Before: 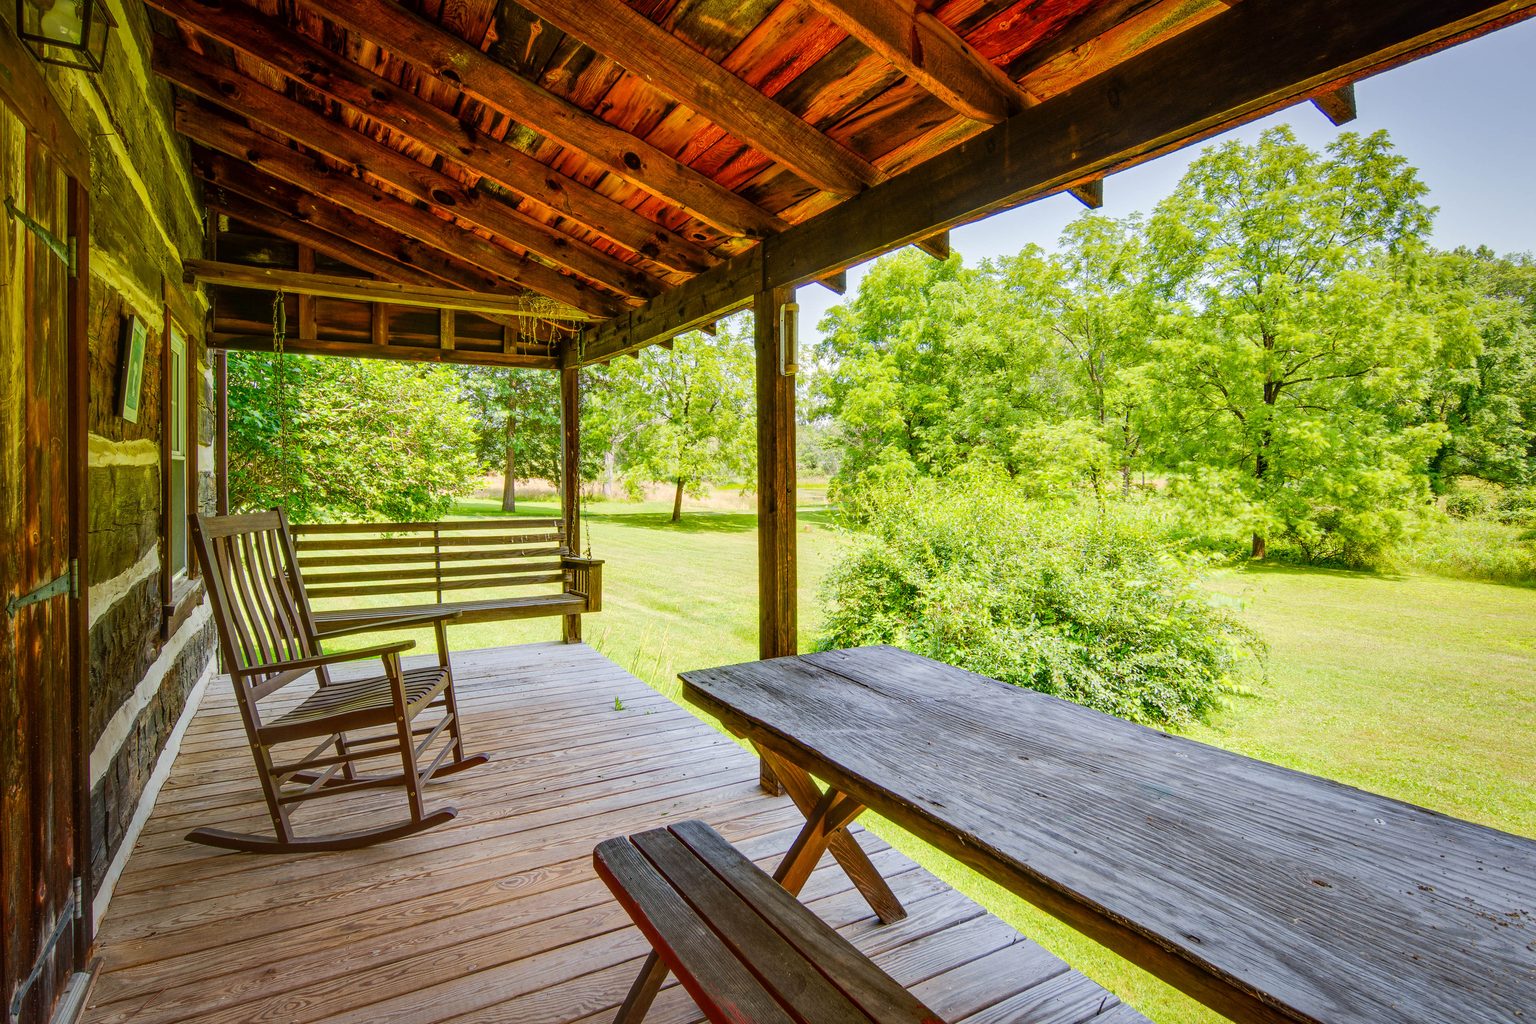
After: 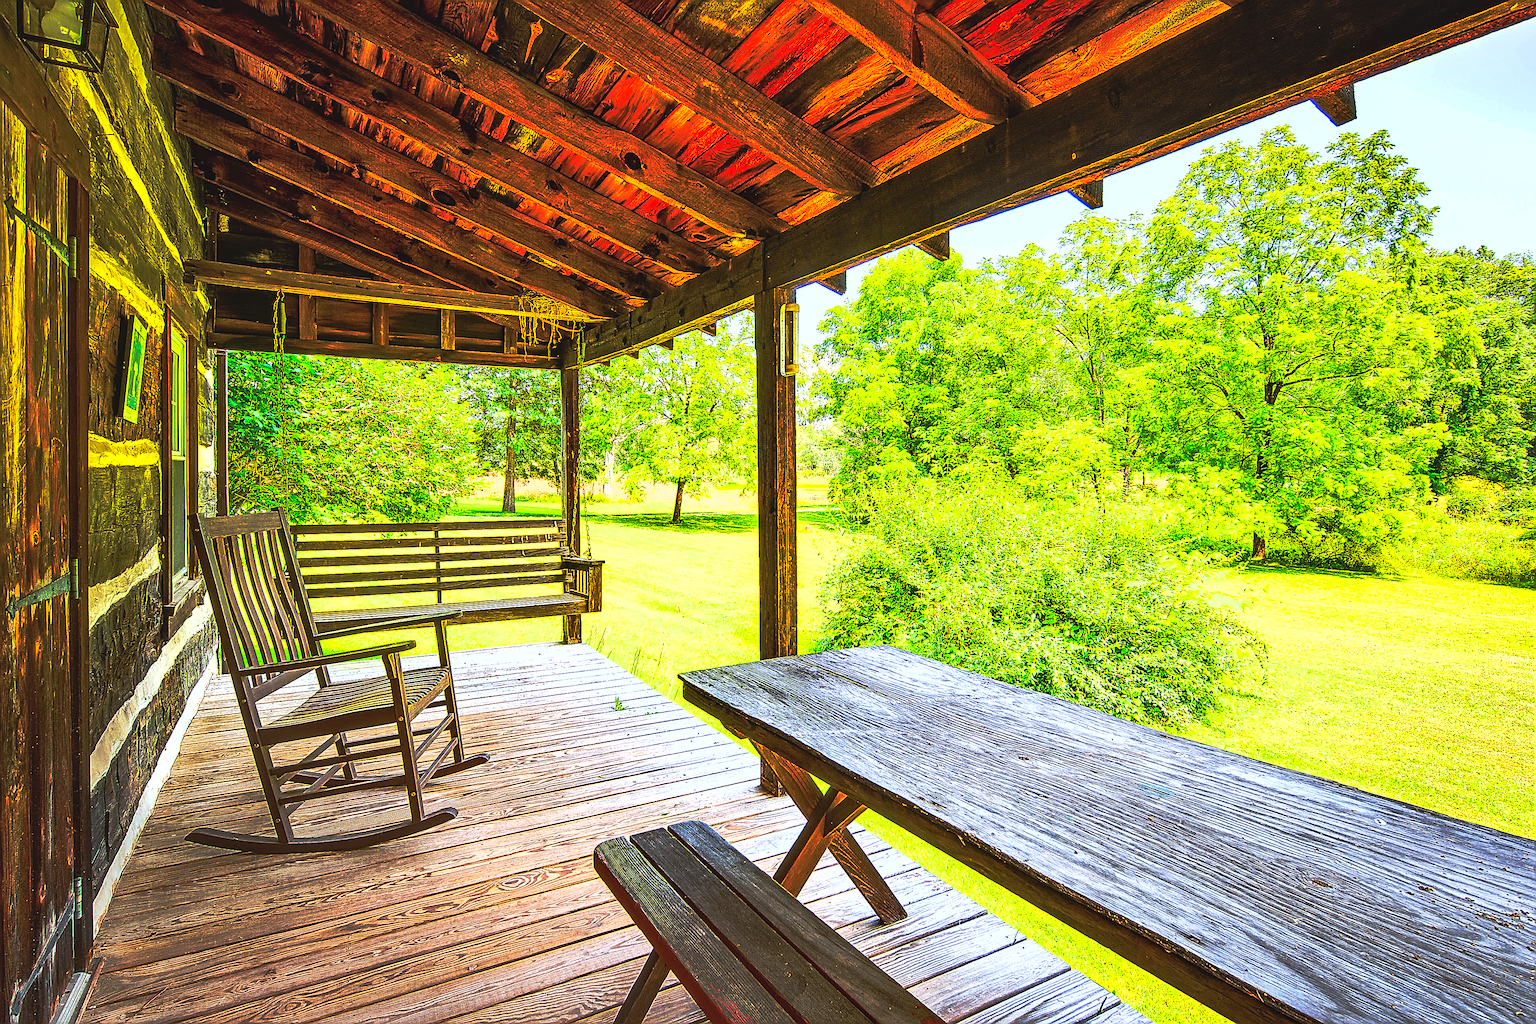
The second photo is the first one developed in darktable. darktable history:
base curve: curves: ch0 [(0, 0) (0.564, 0.291) (0.802, 0.731) (1, 1)], preserve colors none
contrast brightness saturation: contrast -0.098, saturation -0.101
shadows and highlights: shadows 34.14, highlights -34.92, soften with gaussian
sharpen: amount 1.99
exposure: black level correction 0, exposure 1.293 EV, compensate exposure bias true, compensate highlight preservation false
